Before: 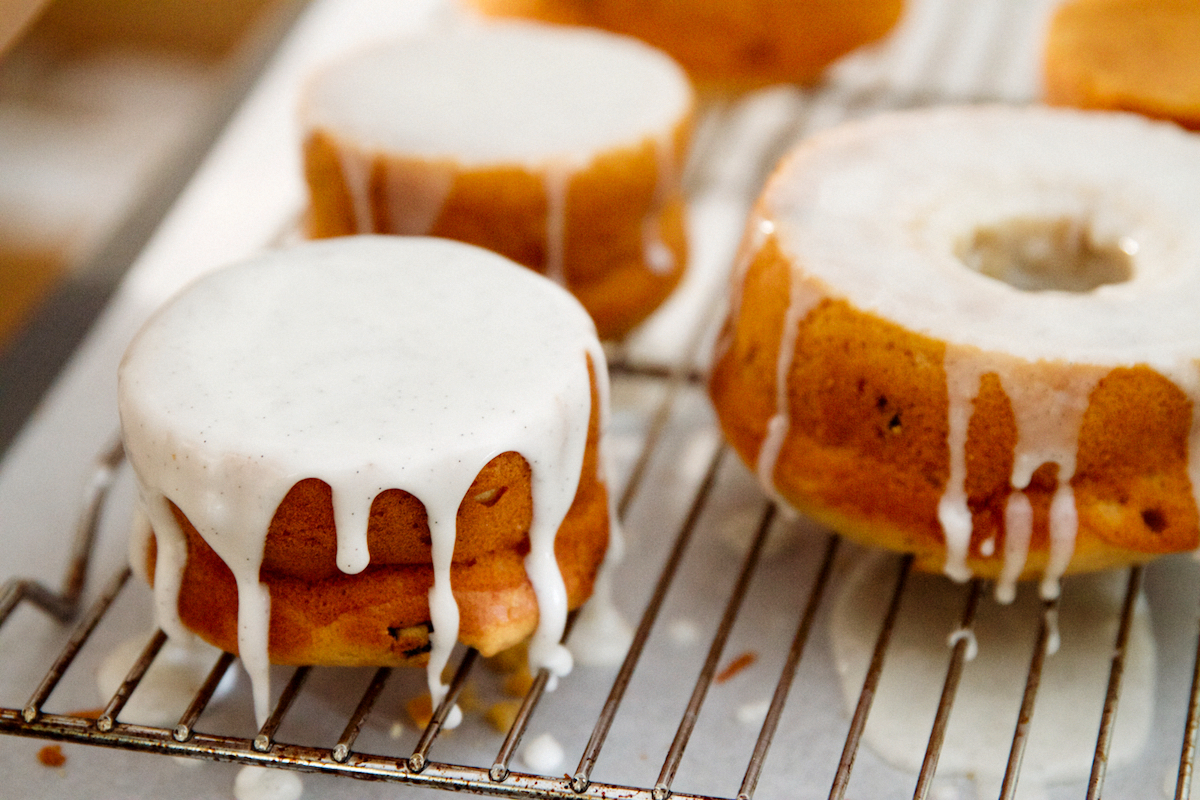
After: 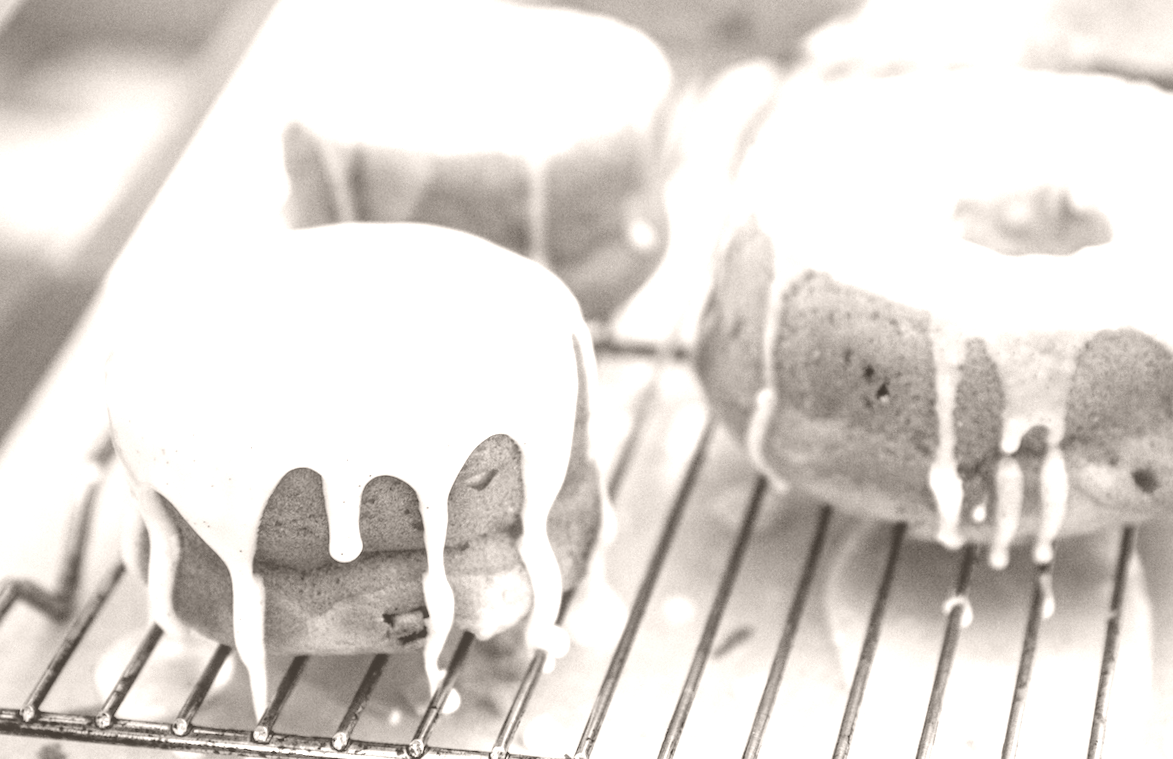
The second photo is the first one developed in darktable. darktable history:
colorize: hue 34.49°, saturation 35.33%, source mix 100%, lightness 55%, version 1
local contrast: detail 130%
rotate and perspective: rotation -2°, crop left 0.022, crop right 0.978, crop top 0.049, crop bottom 0.951
